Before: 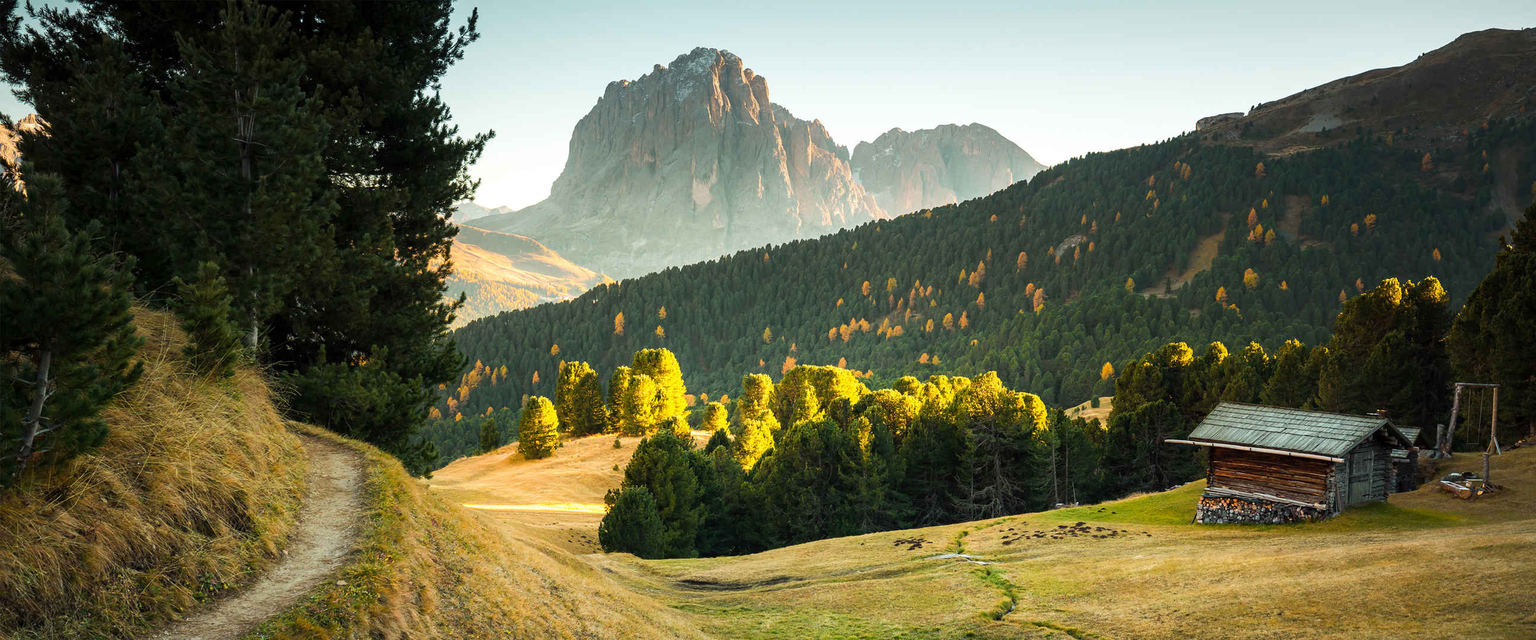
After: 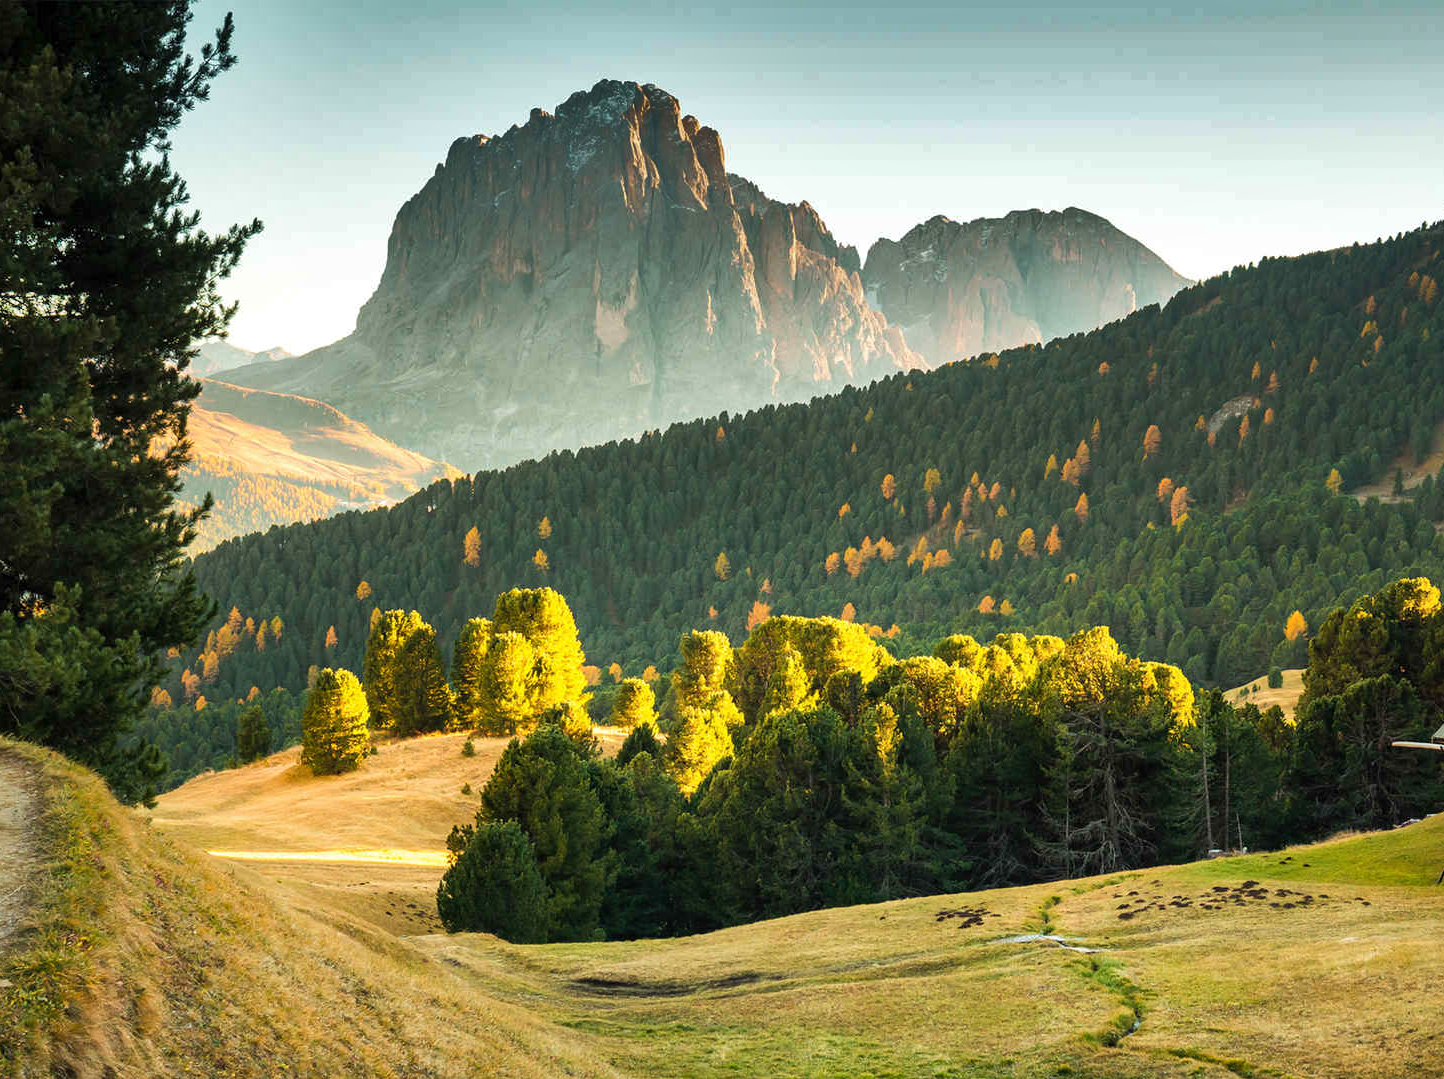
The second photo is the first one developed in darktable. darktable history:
velvia: strength 15.14%
crop: left 22.133%, right 22.12%, bottom 0.005%
shadows and highlights: white point adjustment 0.087, highlights -70.7, soften with gaussian
